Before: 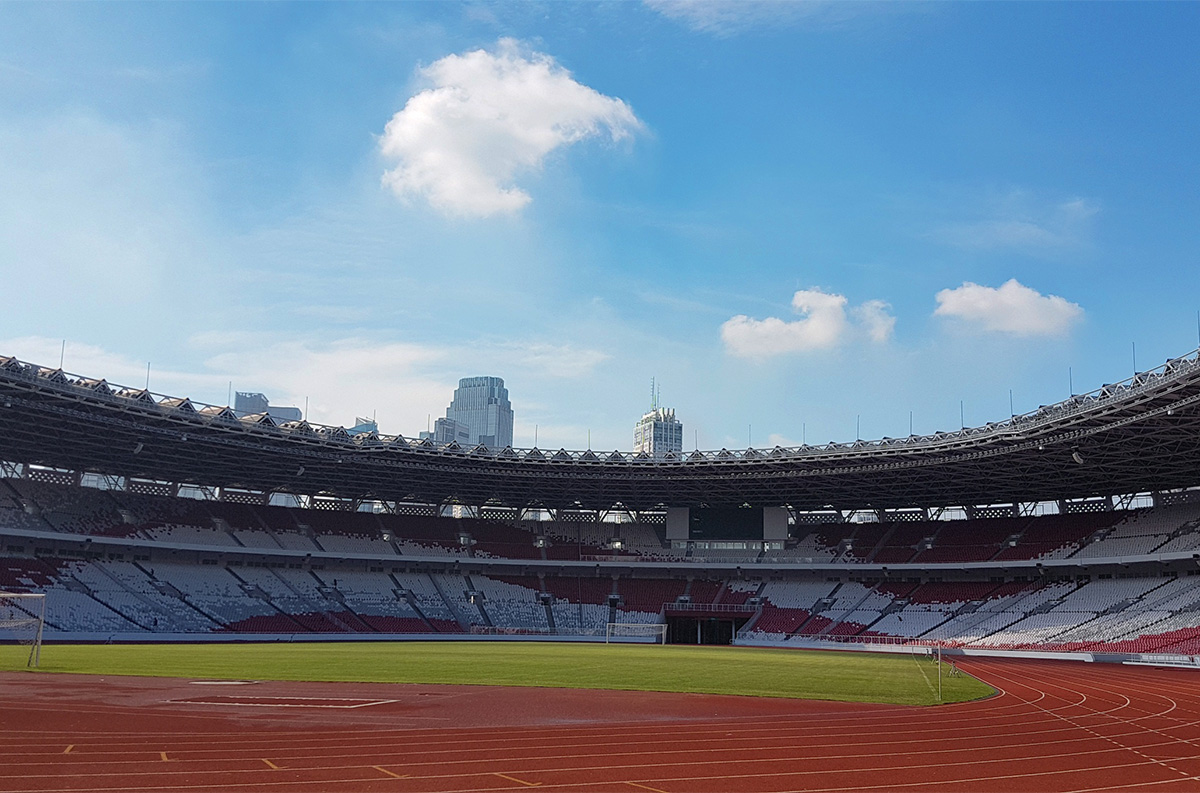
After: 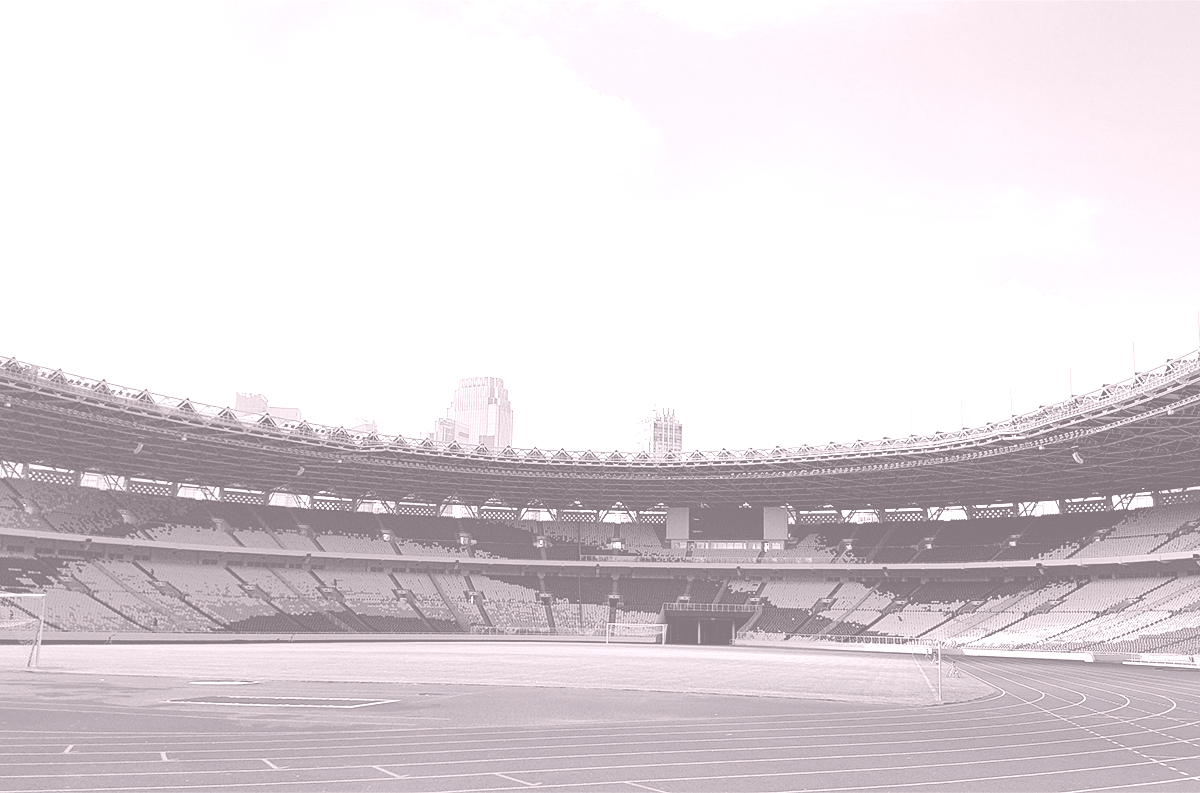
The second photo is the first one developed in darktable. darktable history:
filmic rgb: black relative exposure -7.15 EV, white relative exposure 5.36 EV, hardness 3.02
colorize: hue 25.2°, saturation 83%, source mix 82%, lightness 79%, version 1
